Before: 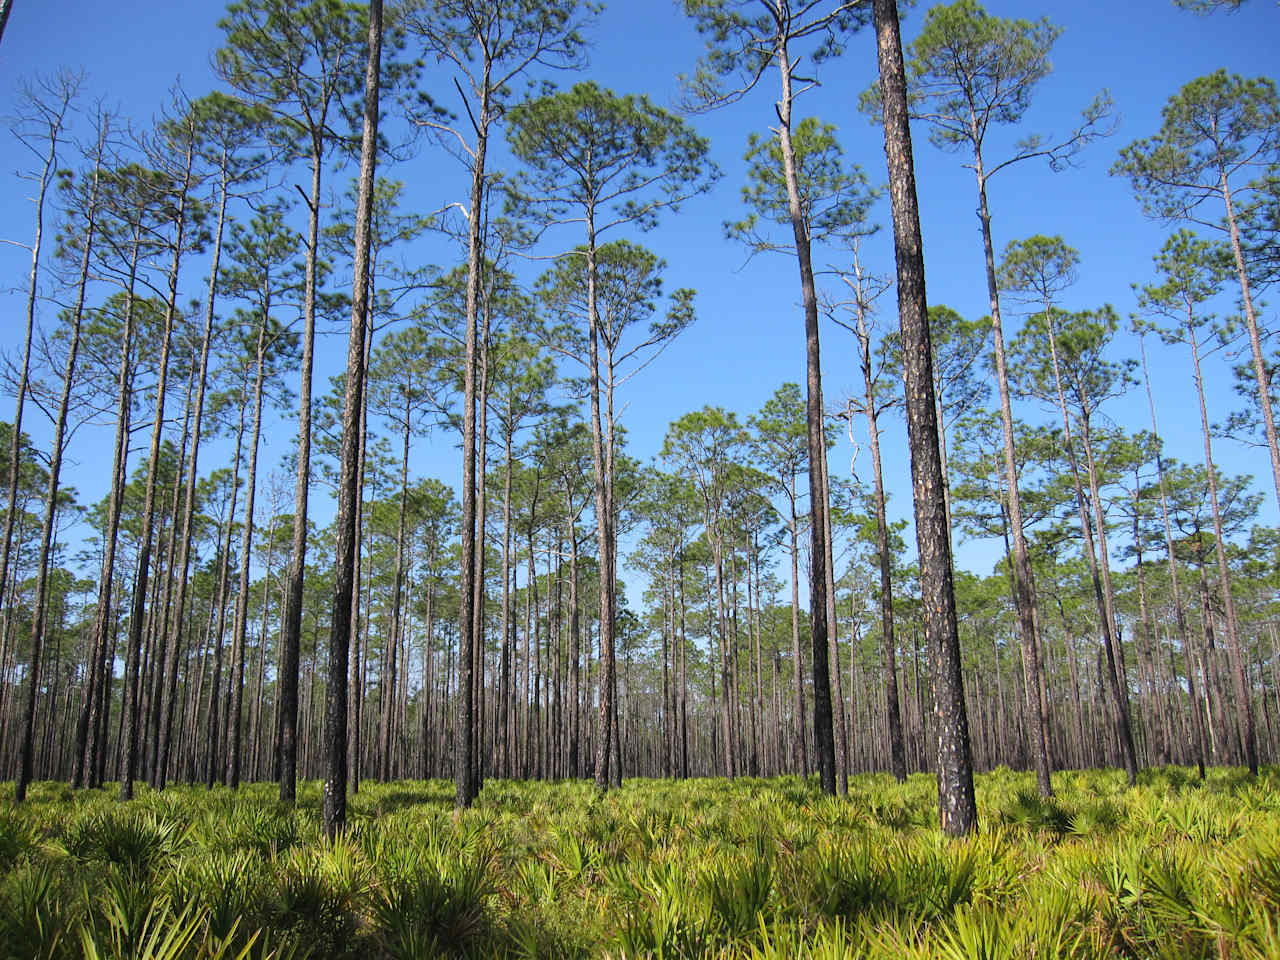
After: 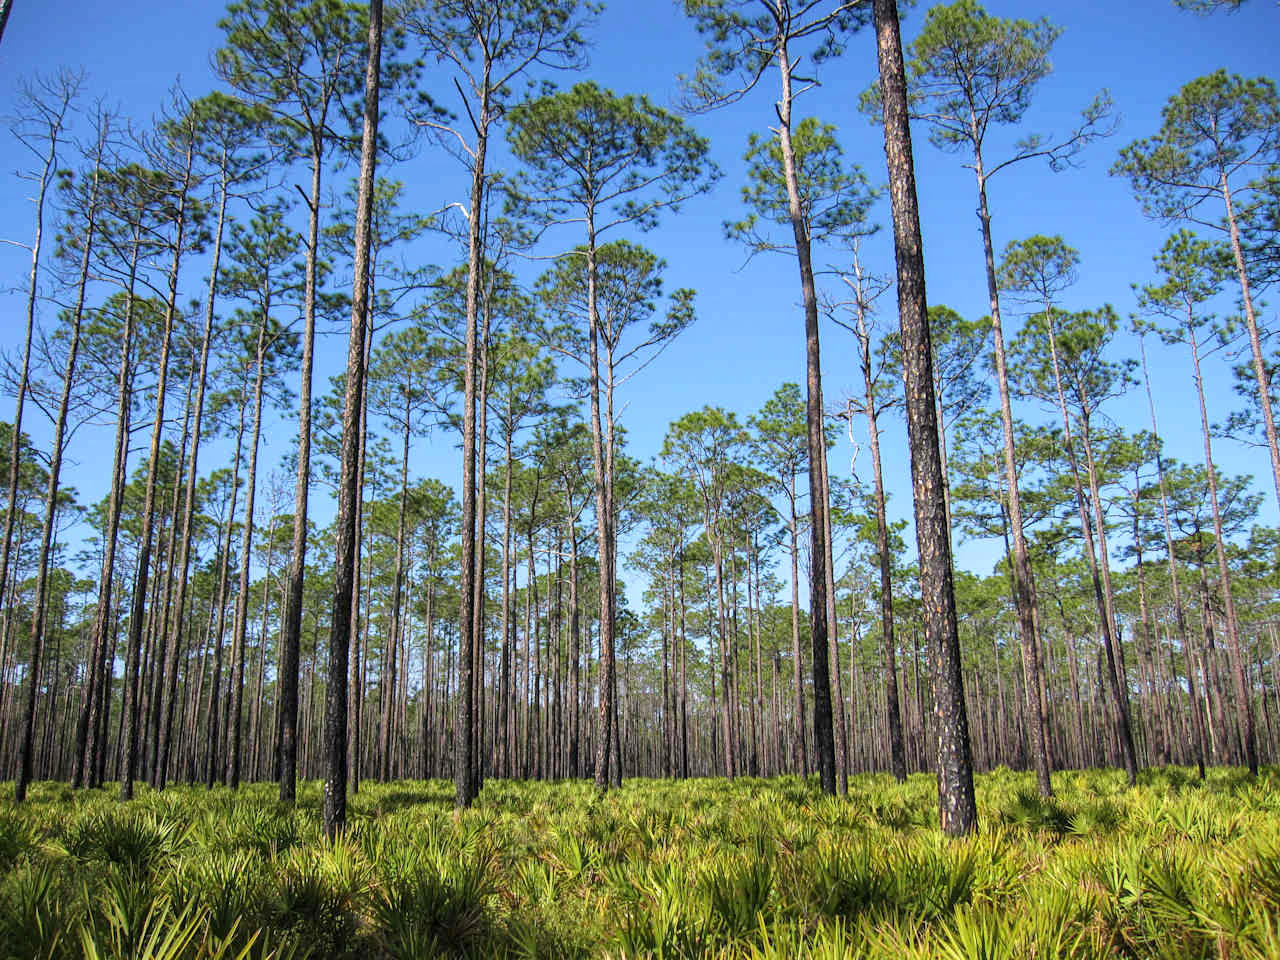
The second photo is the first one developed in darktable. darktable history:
local contrast: on, module defaults
velvia: strength 21.8%
exposure: black level correction -0.001, exposure 0.08 EV, compensate exposure bias true, compensate highlight preservation false
